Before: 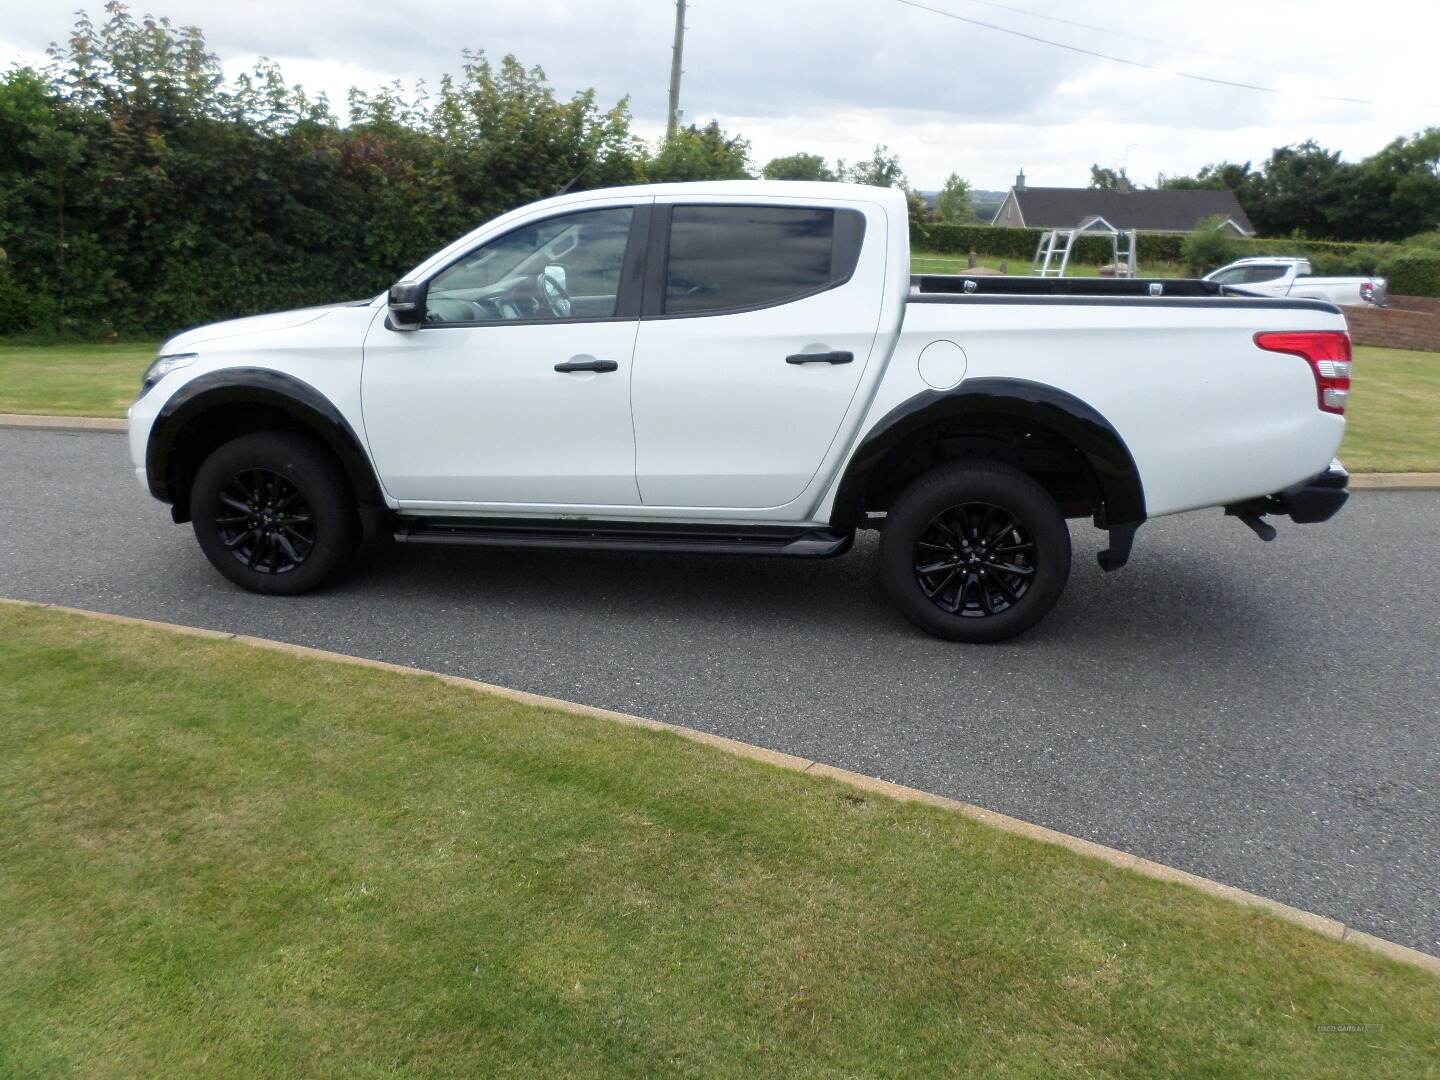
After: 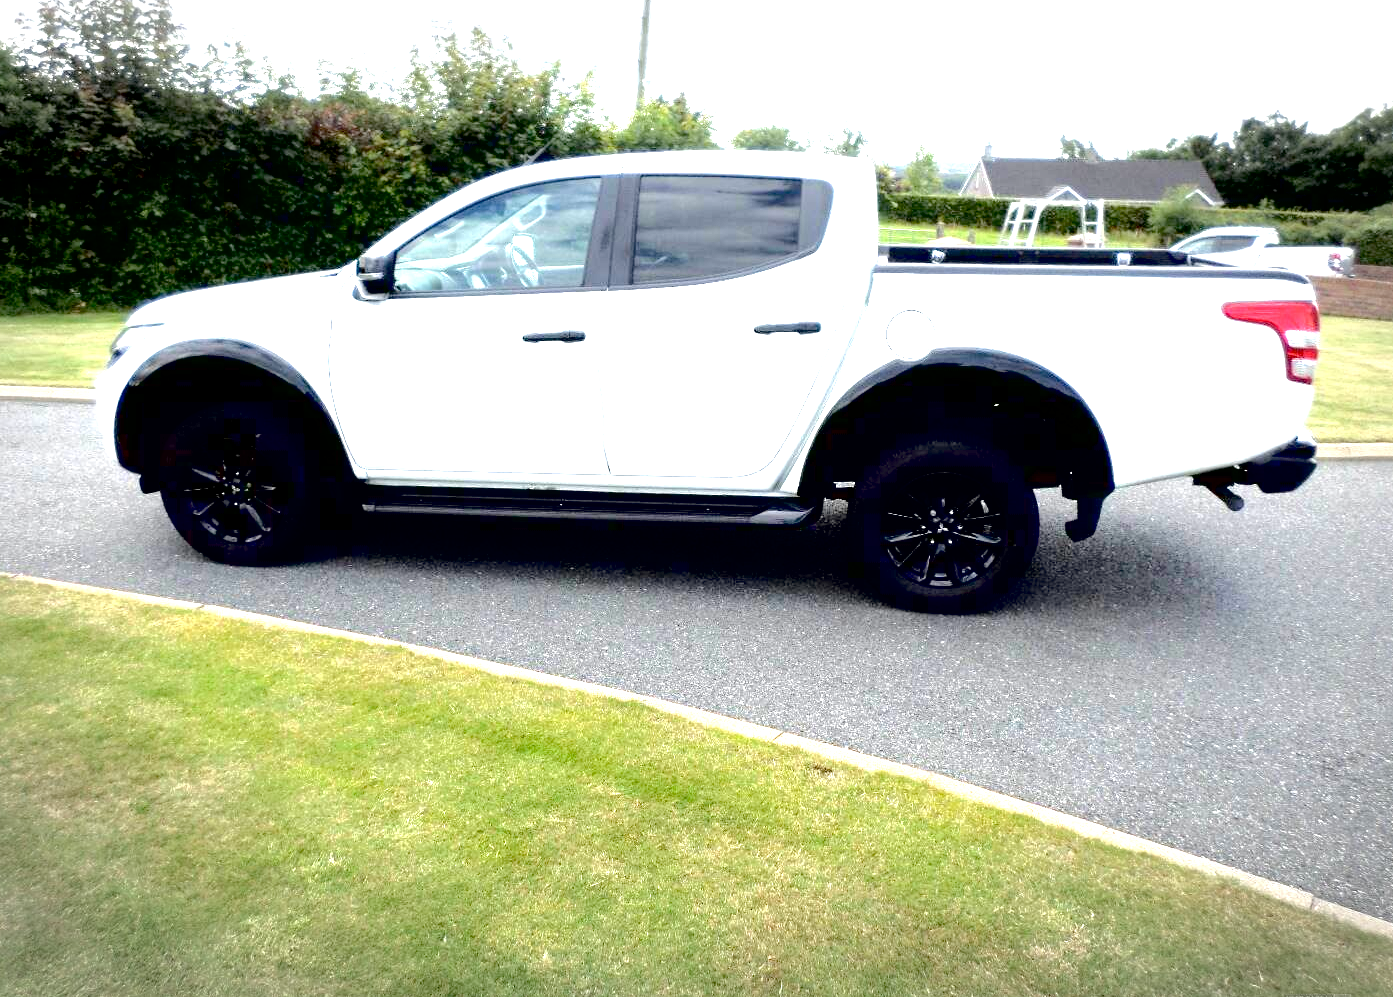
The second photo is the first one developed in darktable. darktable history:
crop: left 2.255%, top 2.782%, right 0.949%, bottom 4.87%
exposure: black level correction 0.014, exposure 1.769 EV, compensate highlight preservation false
vignetting: fall-off start 79.6%, width/height ratio 1.327
tone curve: curves: ch0 [(0, 0) (0.003, 0.012) (0.011, 0.014) (0.025, 0.02) (0.044, 0.034) (0.069, 0.047) (0.1, 0.063) (0.136, 0.086) (0.177, 0.131) (0.224, 0.183) (0.277, 0.243) (0.335, 0.317) (0.399, 0.403) (0.468, 0.488) (0.543, 0.573) (0.623, 0.649) (0.709, 0.718) (0.801, 0.795) (0.898, 0.872) (1, 1)], color space Lab, independent channels, preserve colors none
sharpen: radius 2.933, amount 0.858, threshold 47.417
